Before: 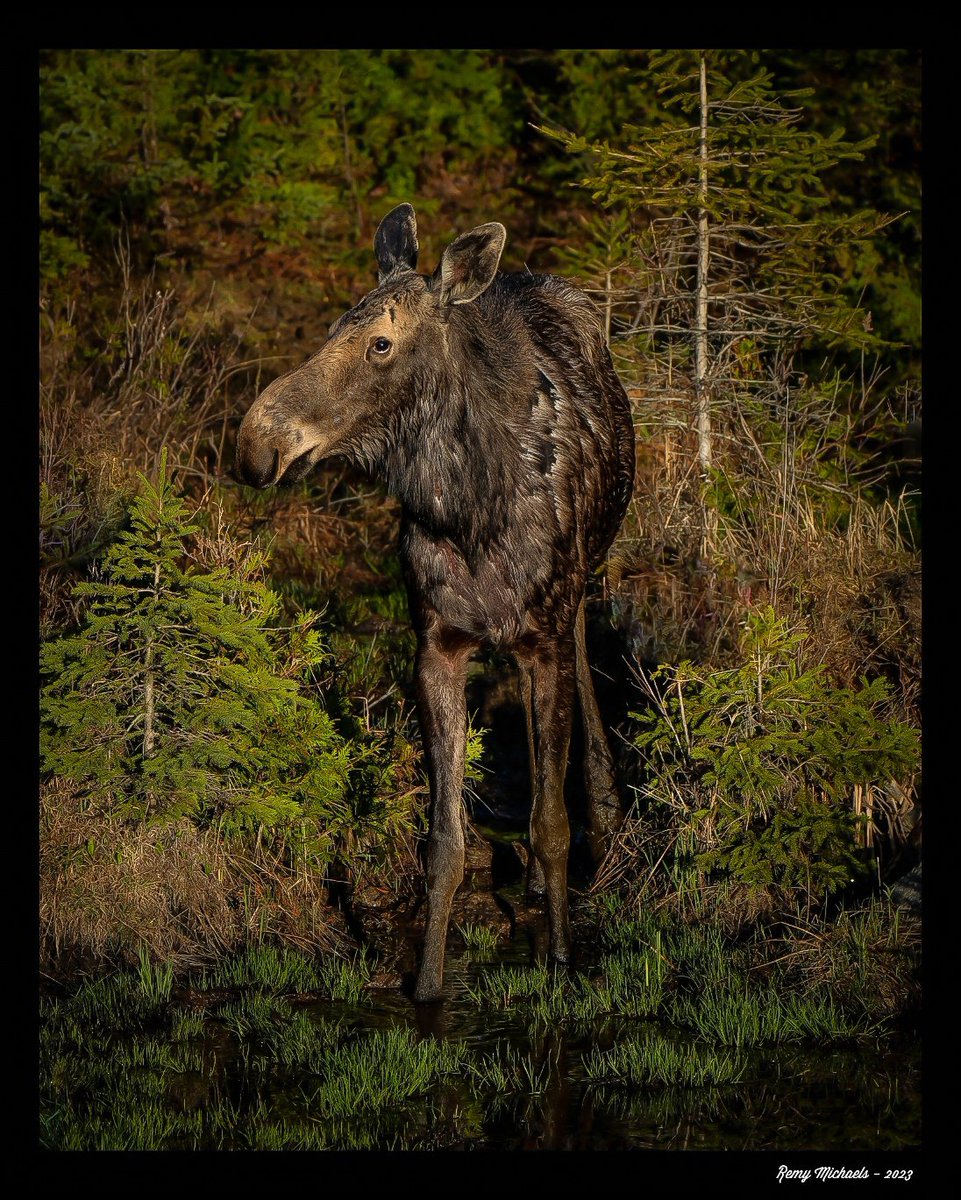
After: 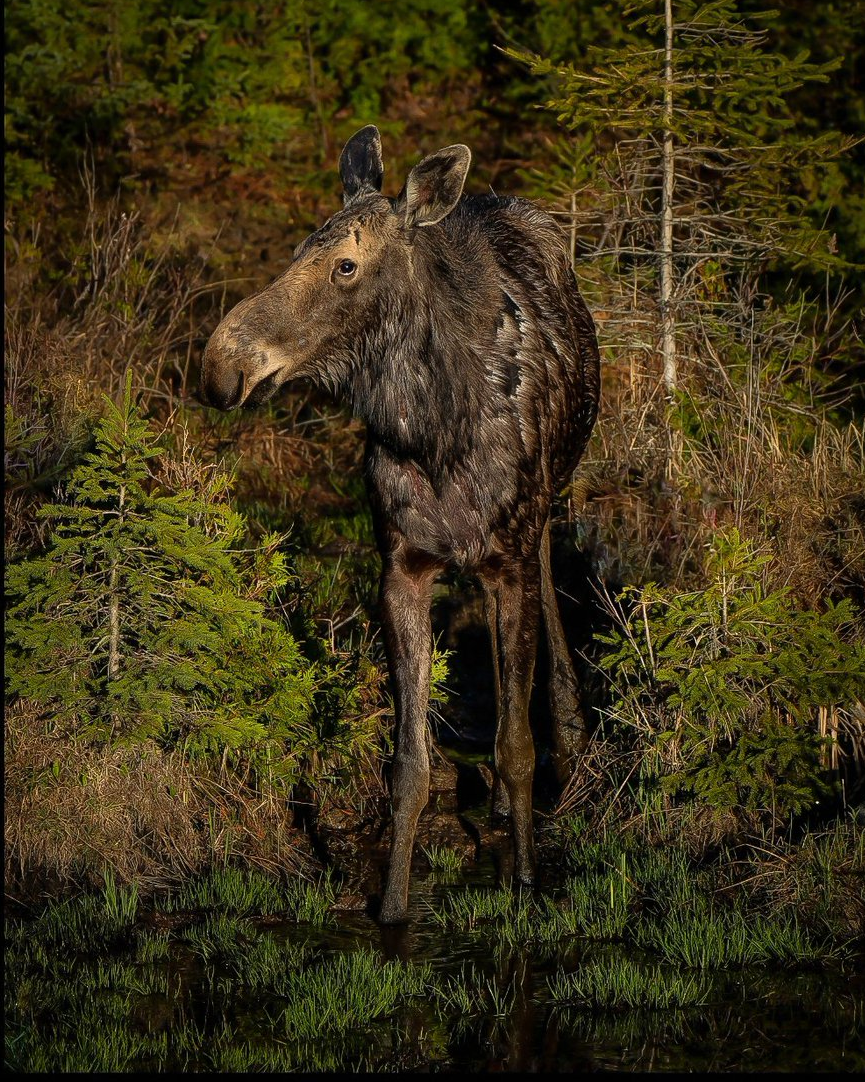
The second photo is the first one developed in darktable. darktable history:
crop: left 3.68%, top 6.516%, right 6.286%, bottom 3.252%
